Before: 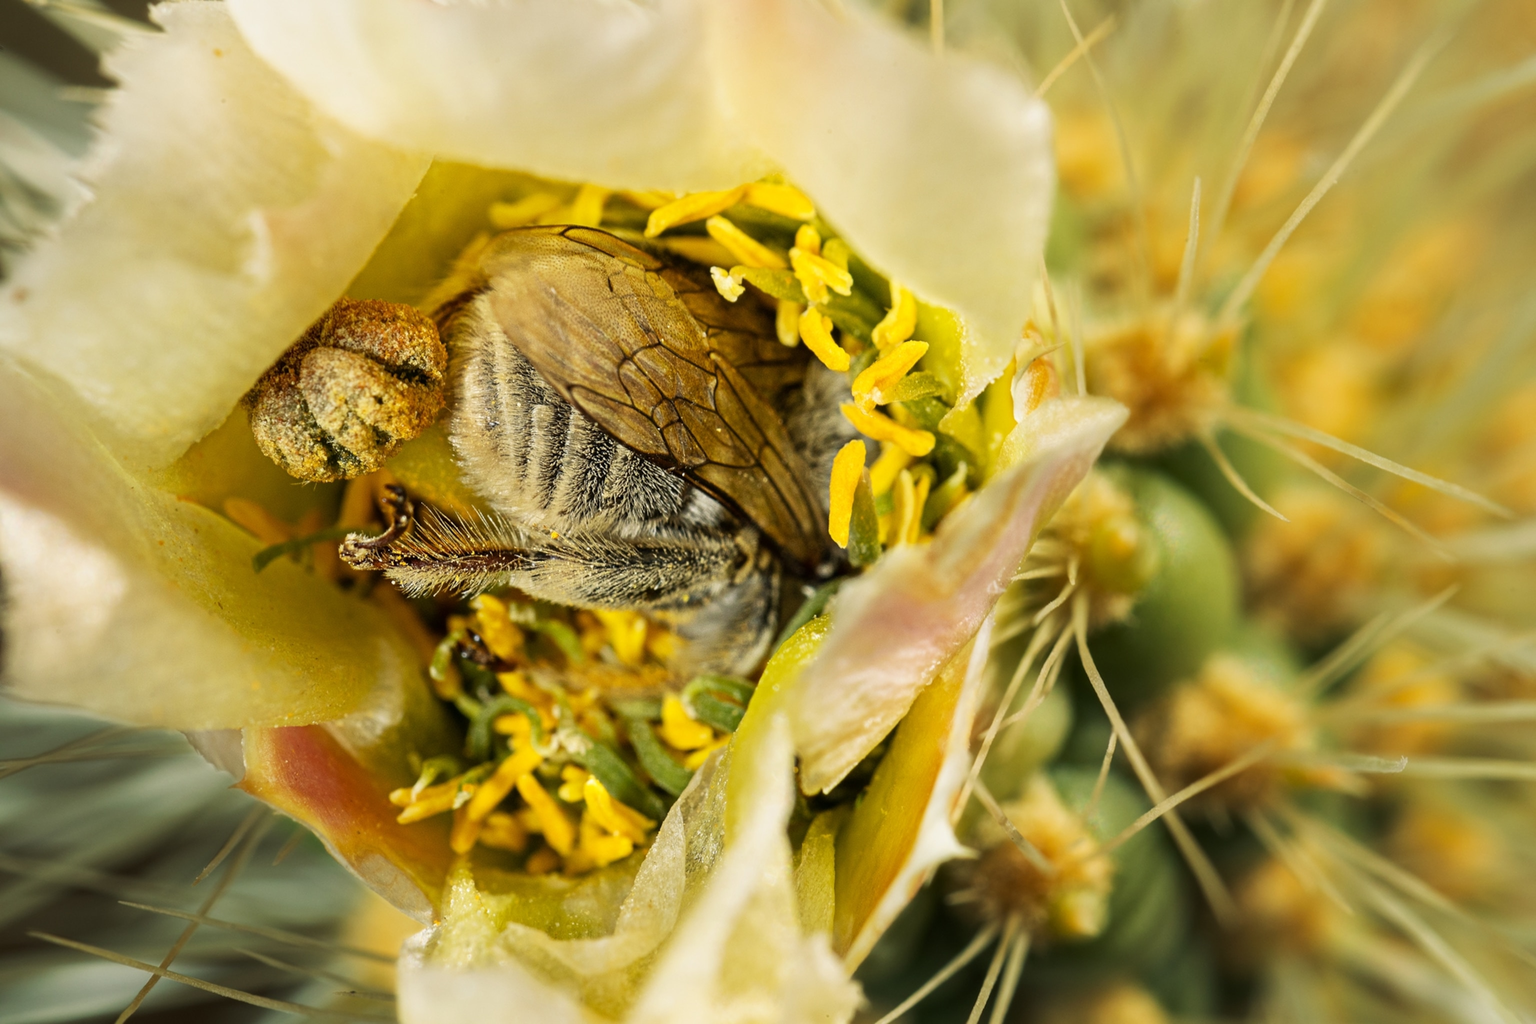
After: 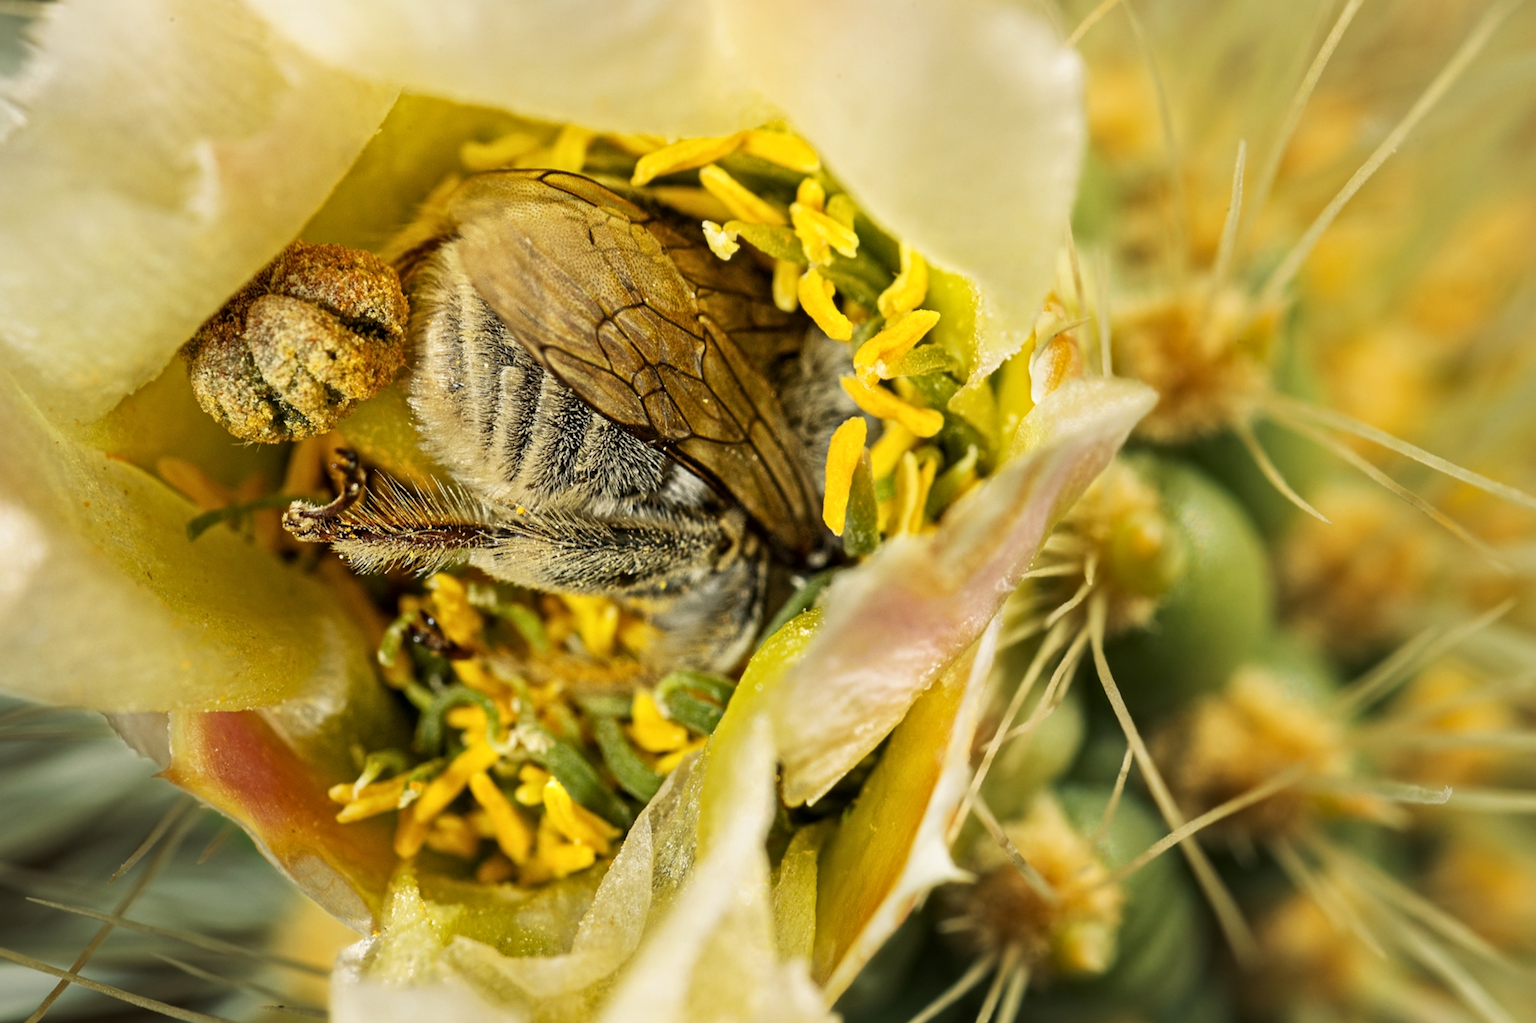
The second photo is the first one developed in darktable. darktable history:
local contrast: mode bilateral grid, contrast 28, coarseness 16, detail 115%, midtone range 0.2
crop and rotate: angle -1.96°, left 3.097%, top 4.154%, right 1.586%, bottom 0.529%
